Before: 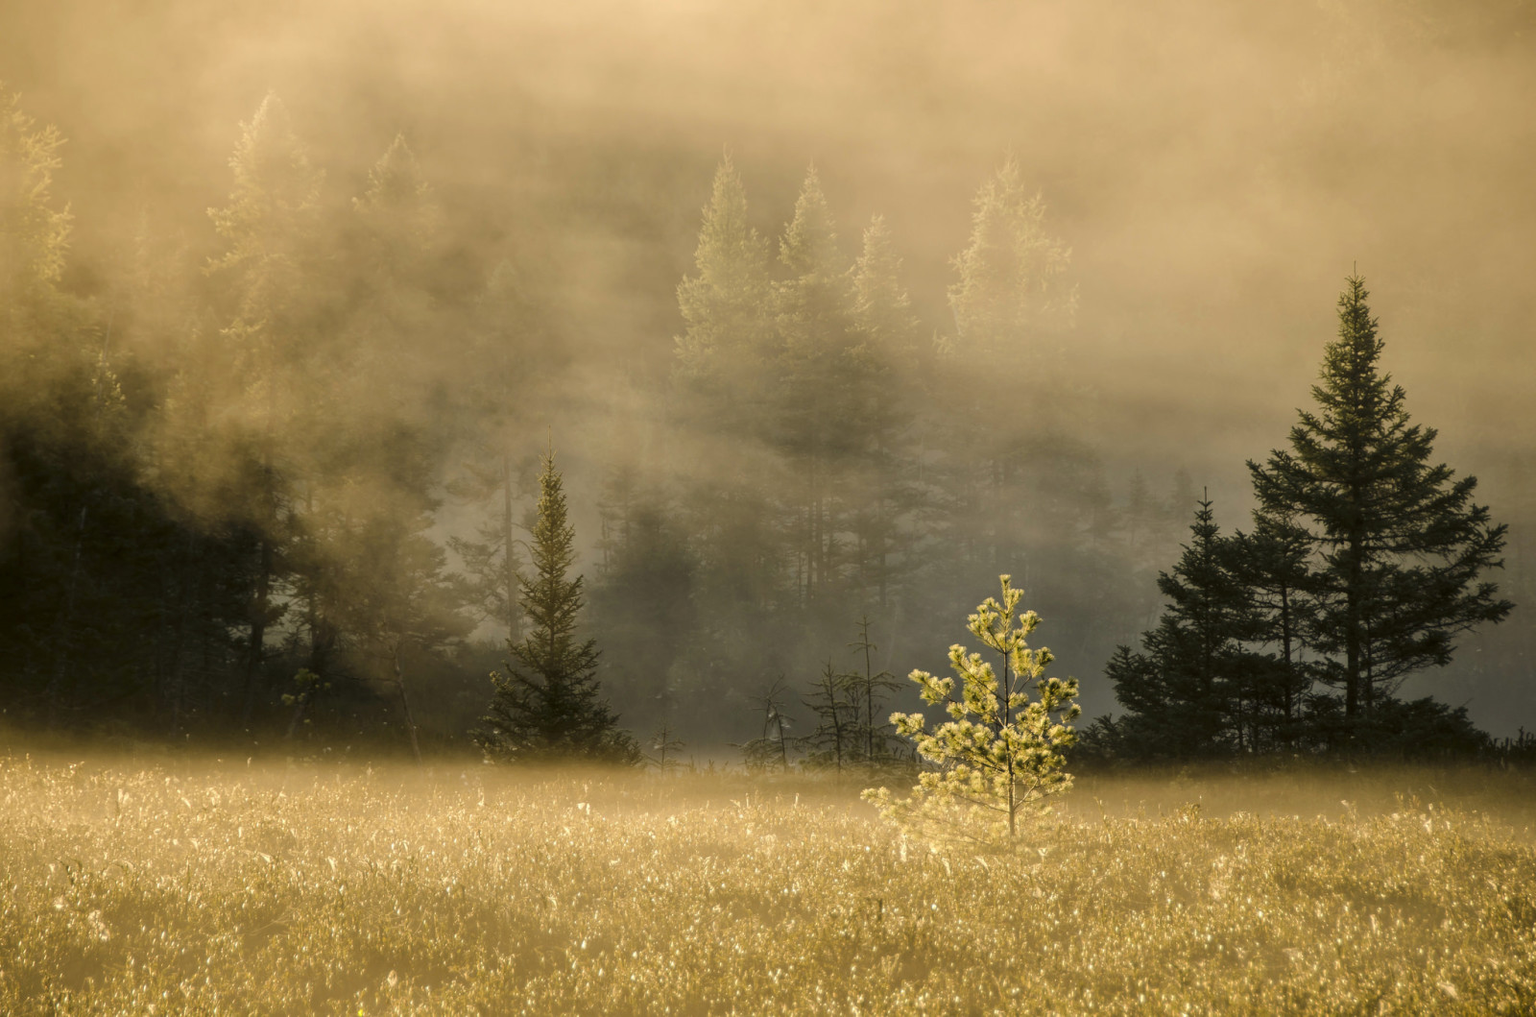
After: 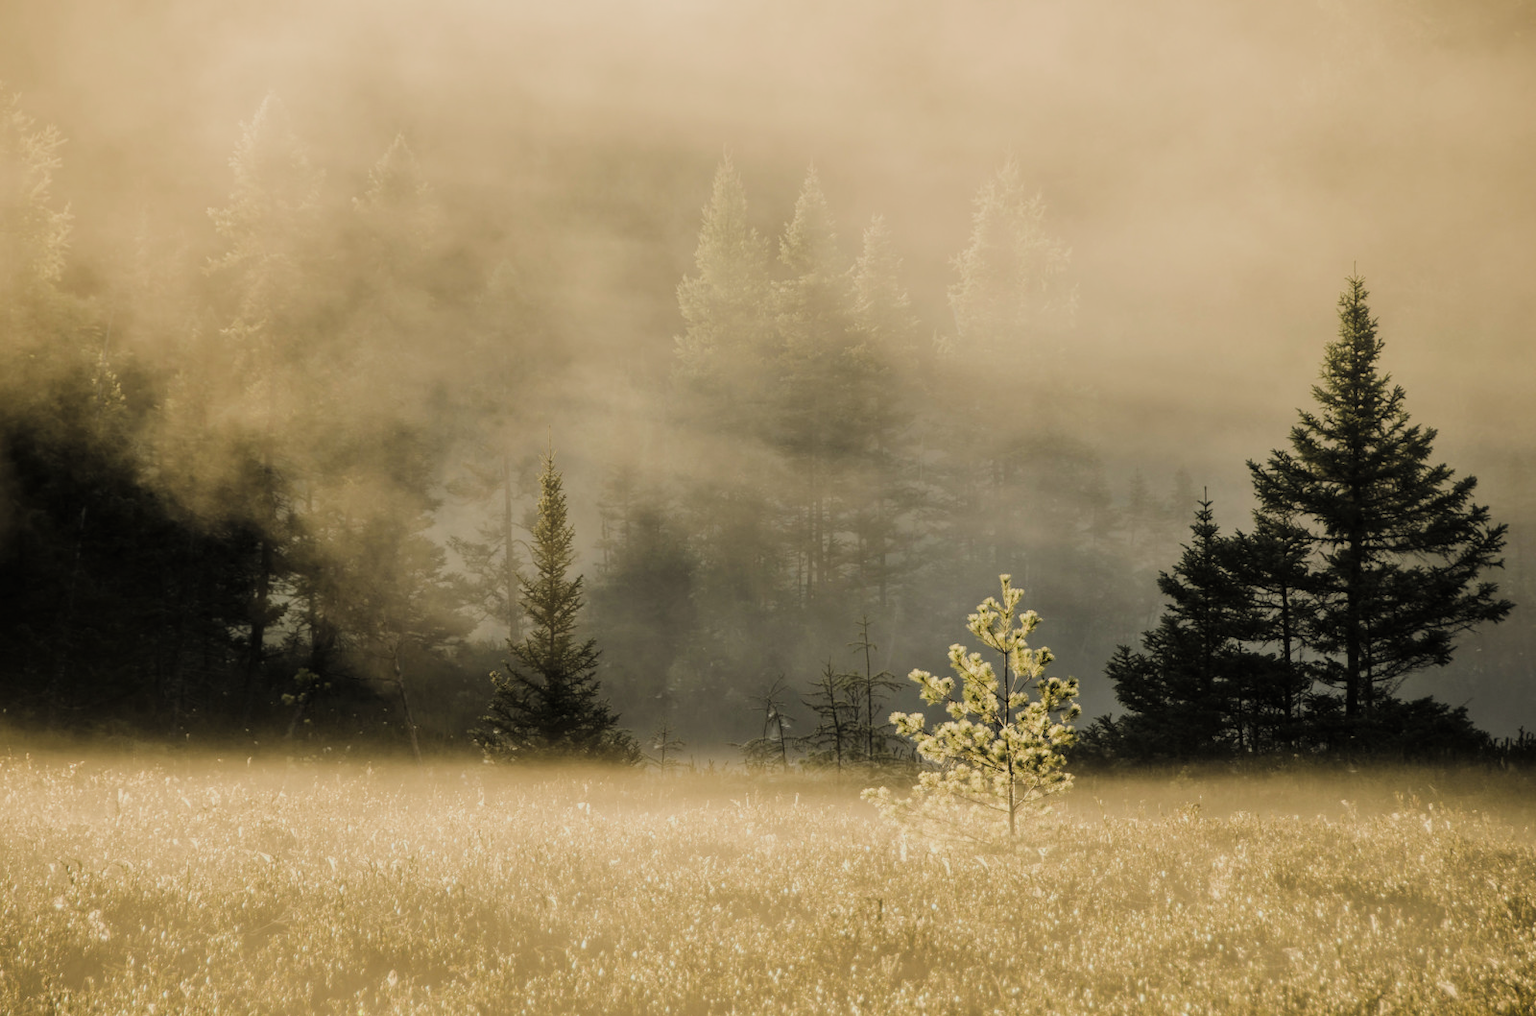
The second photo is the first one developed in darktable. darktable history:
filmic rgb: black relative exposure -7.65 EV, white relative exposure 4.56 EV, hardness 3.61, color science v5 (2021), iterations of high-quality reconstruction 0, contrast in shadows safe, contrast in highlights safe
tone equalizer: -8 EV -0.449 EV, -7 EV -0.363 EV, -6 EV -0.332 EV, -5 EV -0.184 EV, -3 EV 0.224 EV, -2 EV 0.322 EV, -1 EV 0.407 EV, +0 EV 0.444 EV
exposure: compensate highlight preservation false
color zones: curves: ch0 [(0, 0.5) (0.143, 0.52) (0.286, 0.5) (0.429, 0.5) (0.571, 0.5) (0.714, 0.5) (0.857, 0.5) (1, 0.5)]; ch1 [(0, 0.489) (0.155, 0.45) (0.286, 0.466) (0.429, 0.5) (0.571, 0.5) (0.714, 0.5) (0.857, 0.5) (1, 0.489)]
